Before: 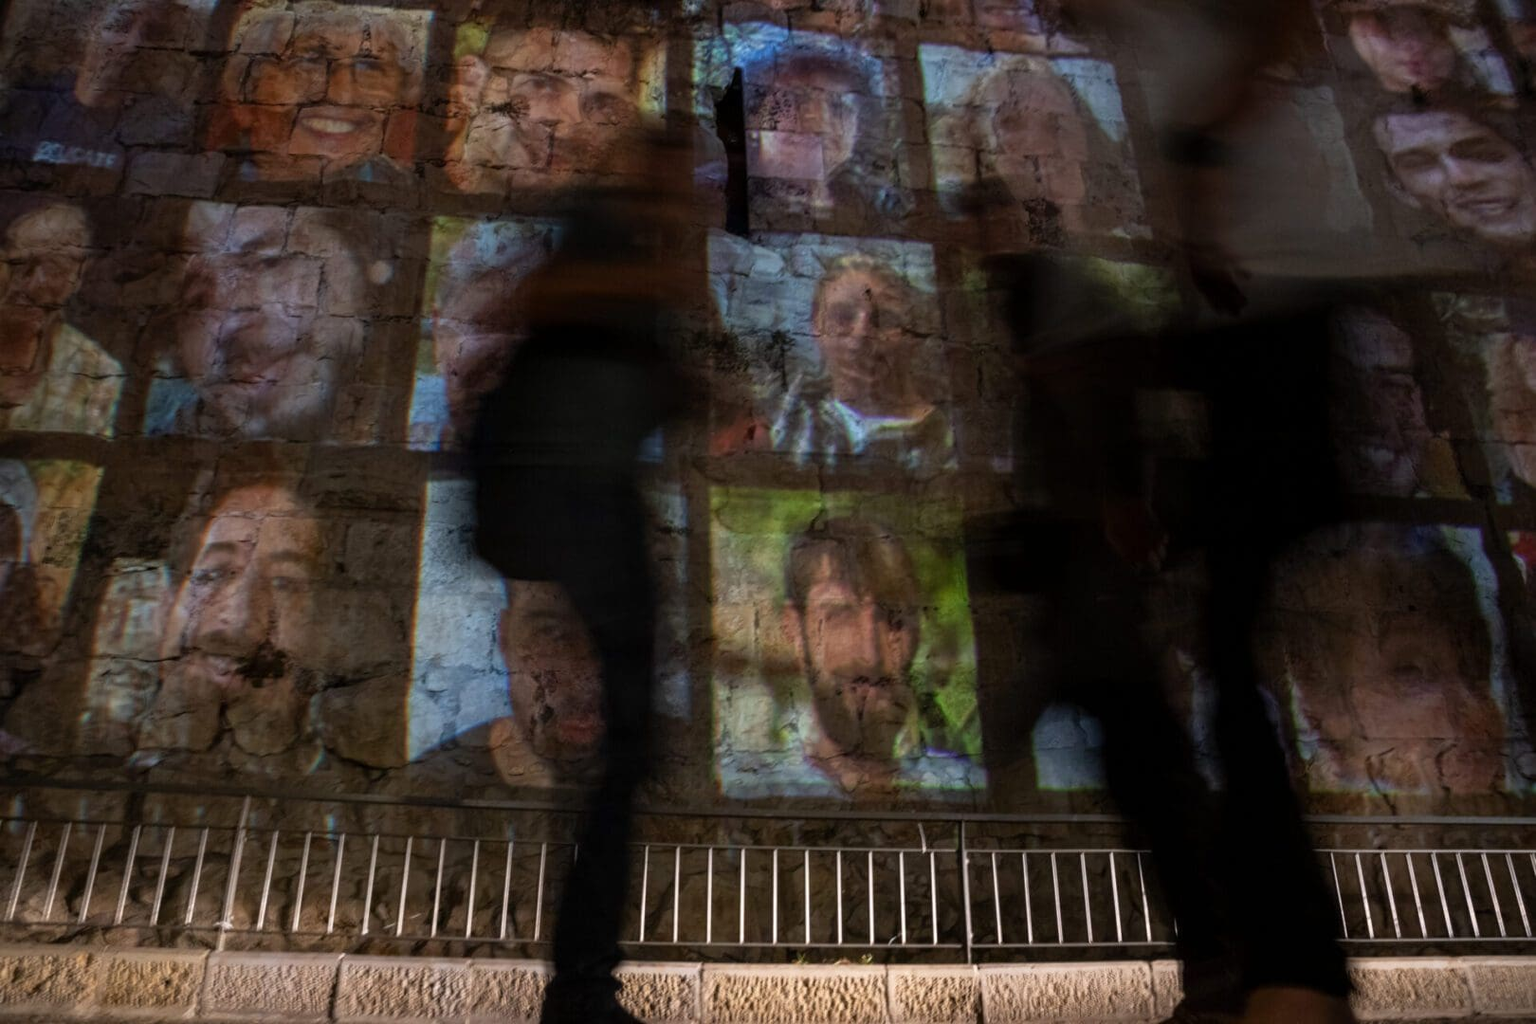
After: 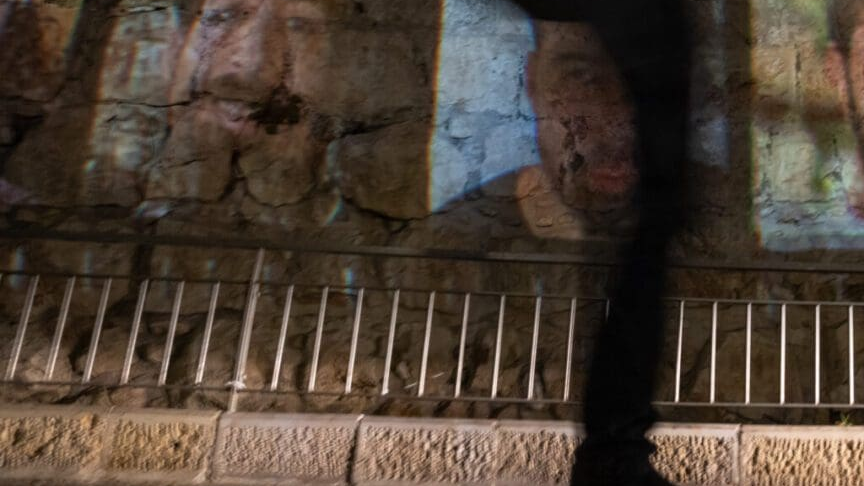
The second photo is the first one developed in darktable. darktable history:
crop and rotate: top 54.778%, right 46.61%, bottom 0.159%
white balance: emerald 1
